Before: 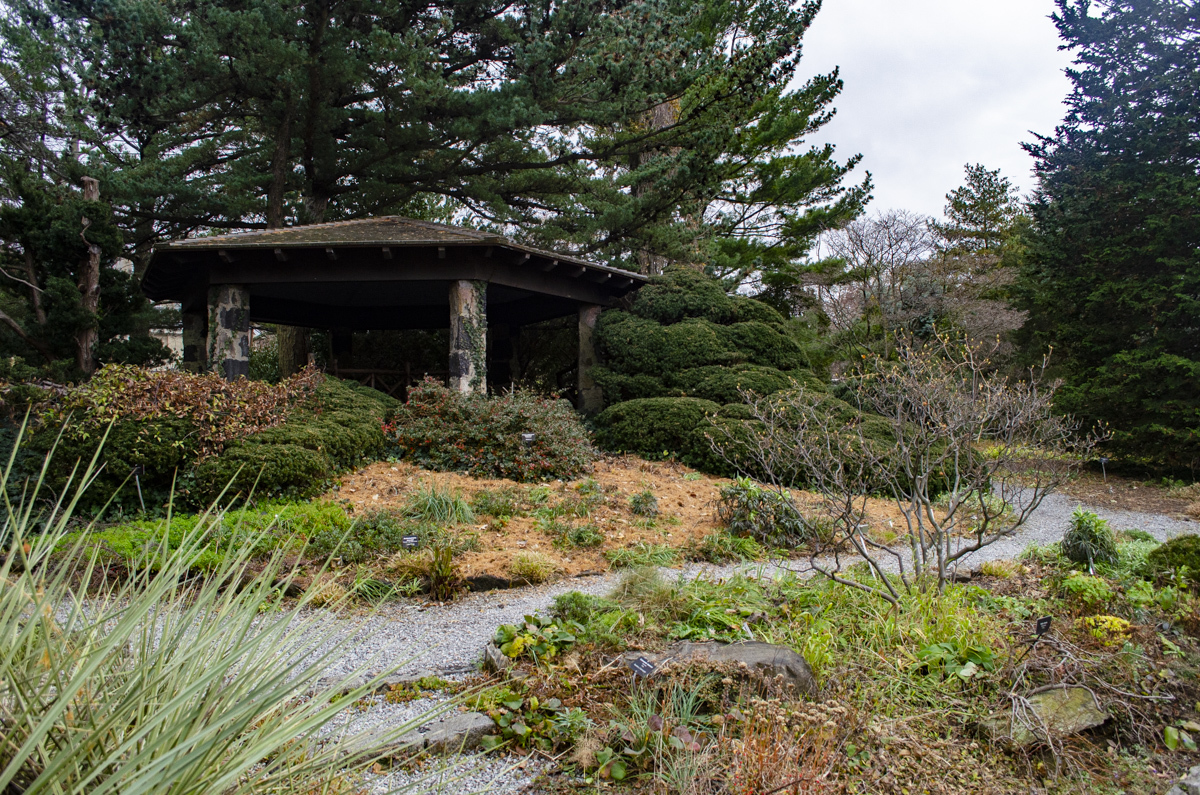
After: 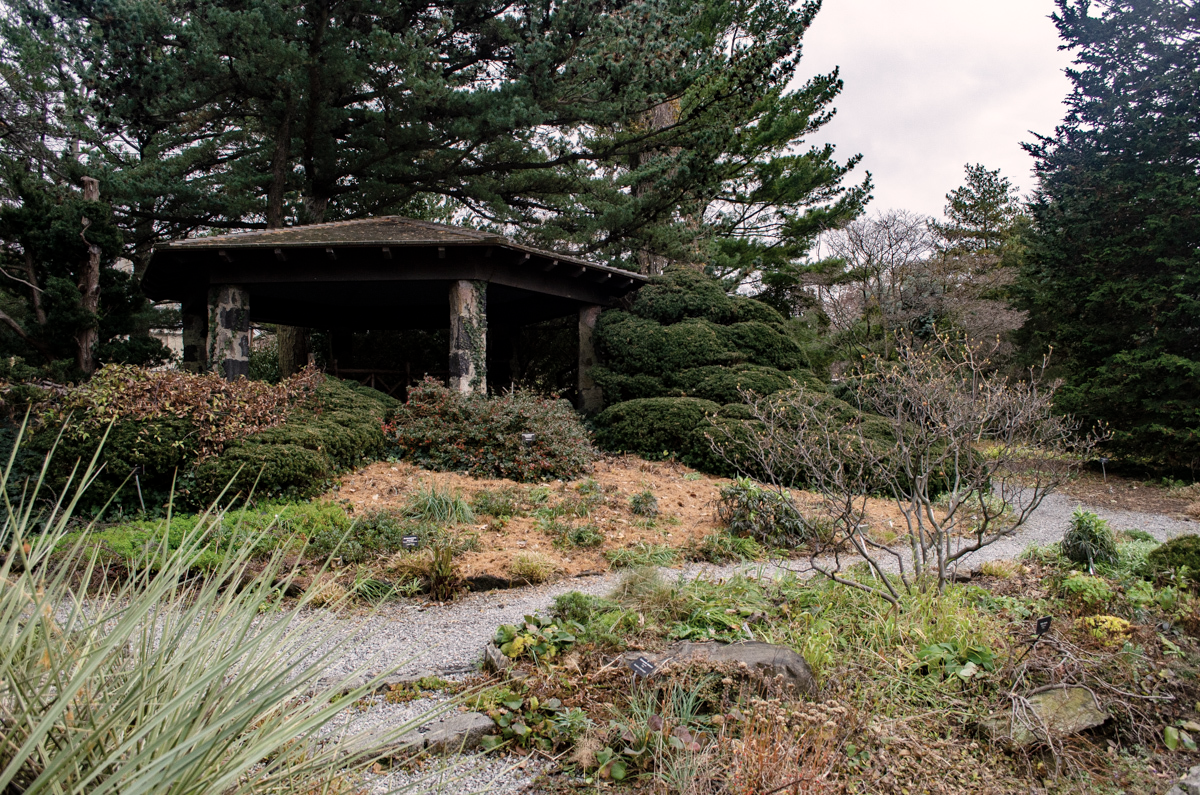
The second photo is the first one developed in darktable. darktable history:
color correction: highlights a* 5.54, highlights b* 5.22, saturation 0.648
